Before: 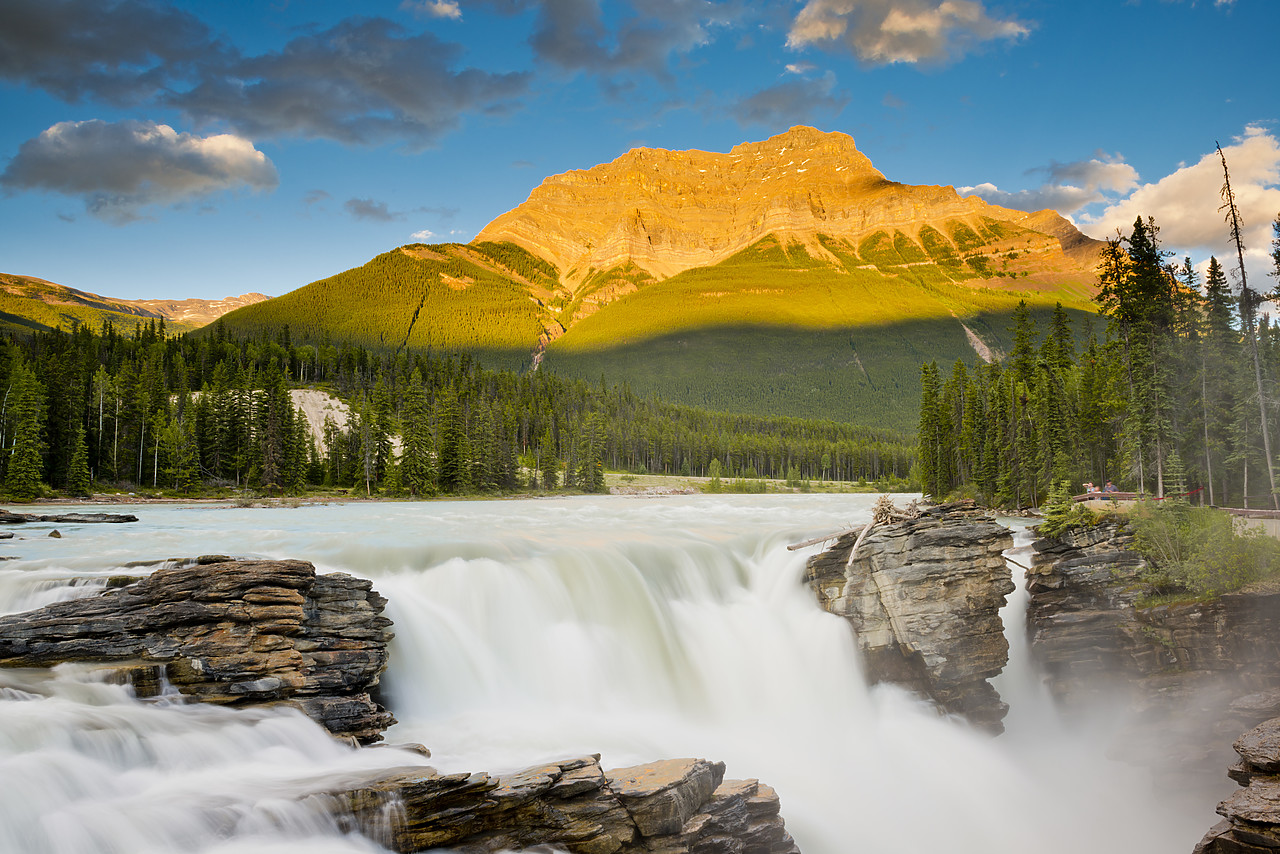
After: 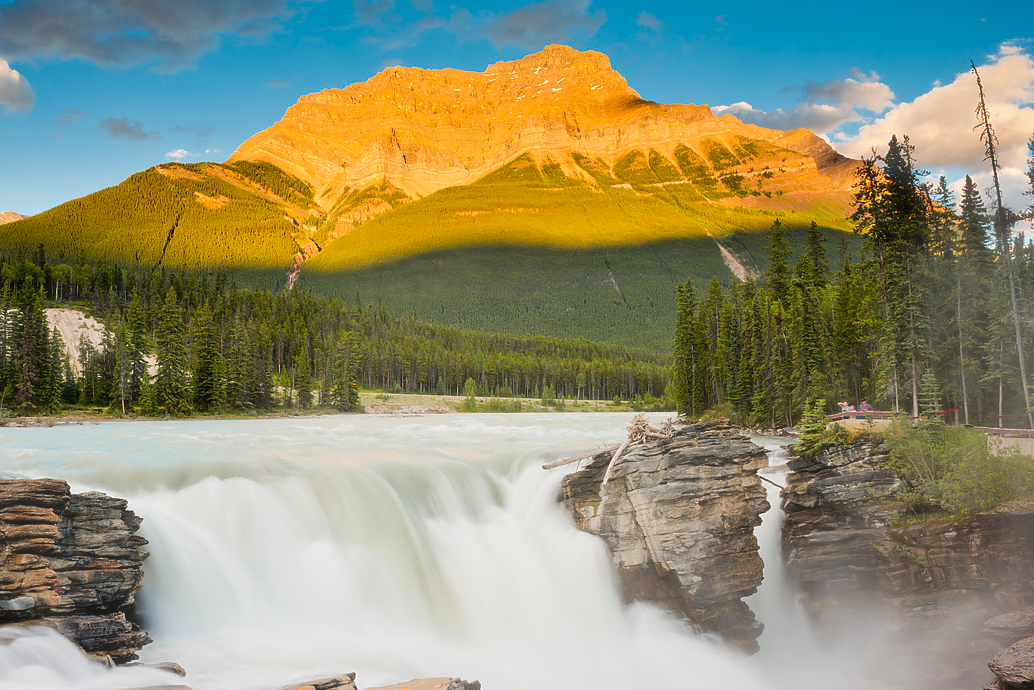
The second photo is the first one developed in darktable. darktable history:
haze removal: strength -0.1, adaptive false
crop: left 19.159%, top 9.58%, bottom 9.58%
